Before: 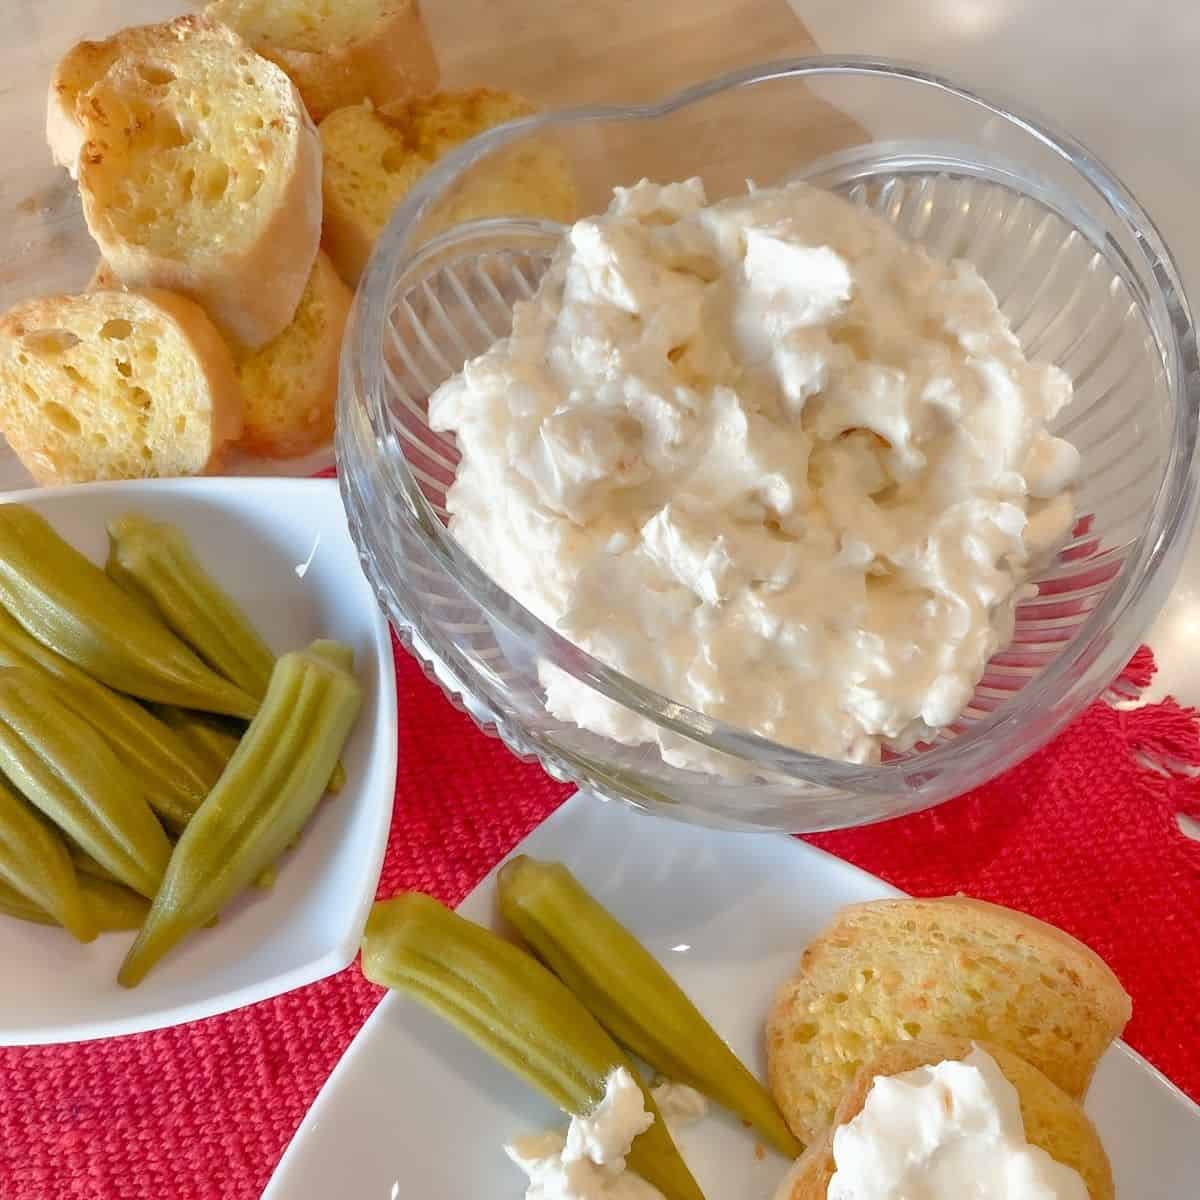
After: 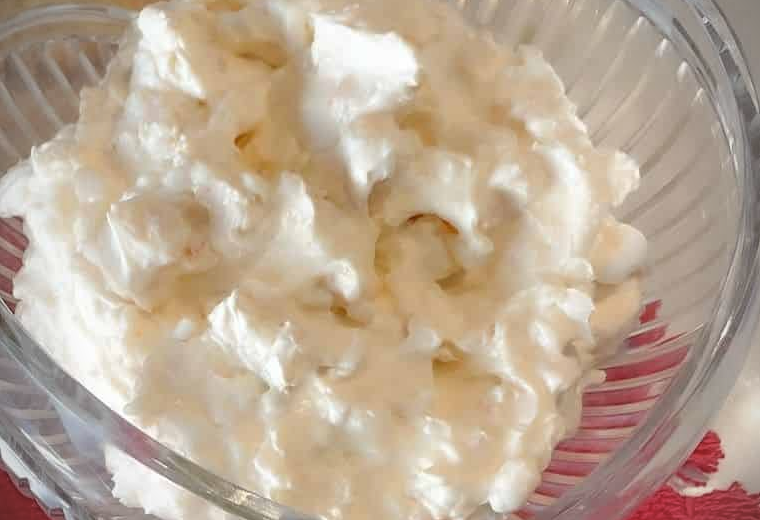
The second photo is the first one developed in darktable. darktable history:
crop: left 36.13%, top 17.836%, right 0.478%, bottom 38.798%
vignetting: unbound false
tone equalizer: edges refinement/feathering 500, mask exposure compensation -1.57 EV, preserve details no
